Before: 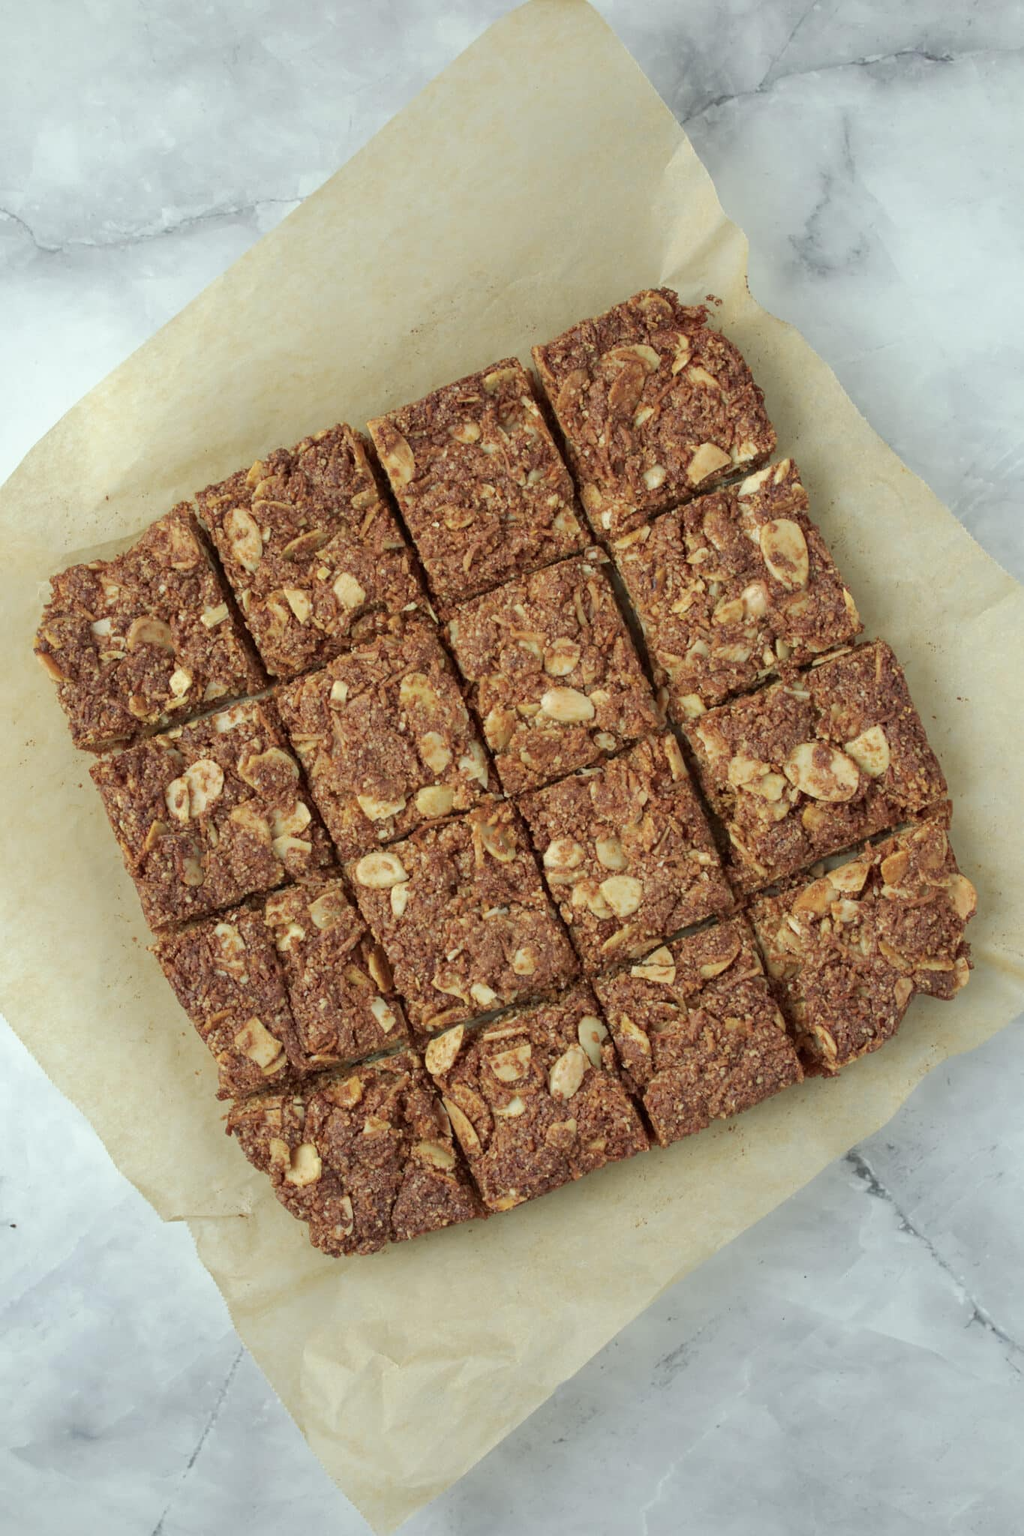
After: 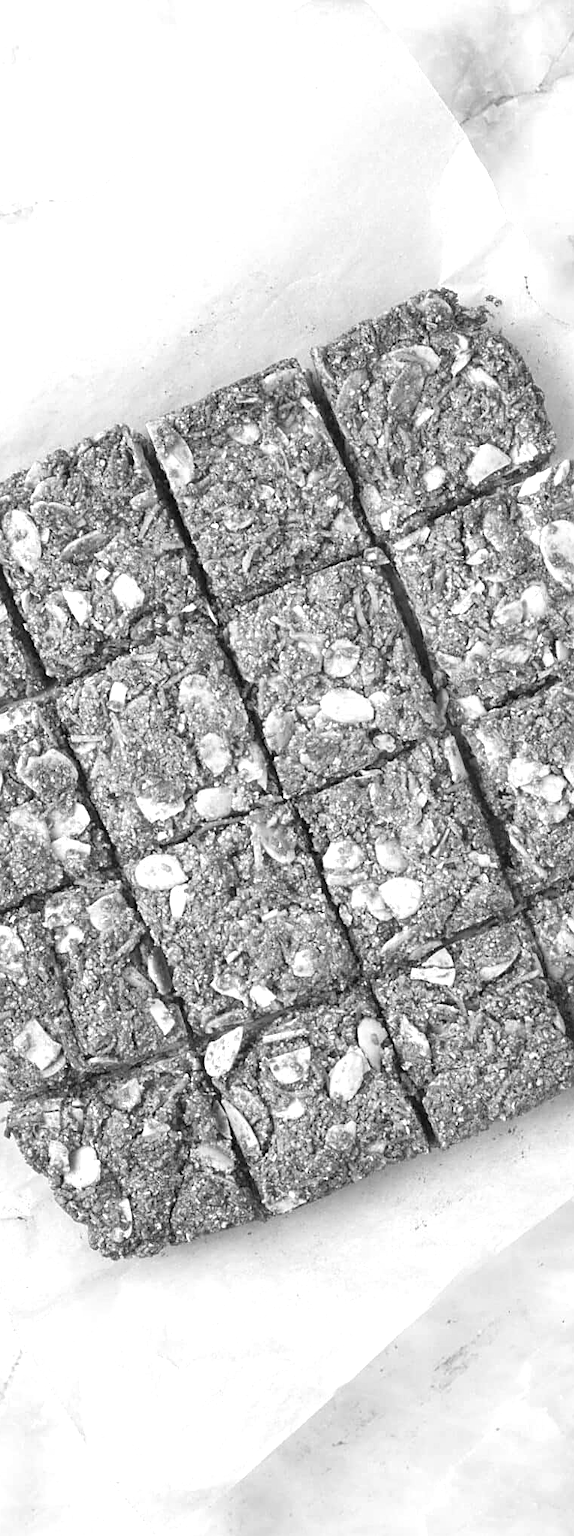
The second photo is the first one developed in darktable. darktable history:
exposure: black level correction 0, exposure 1.2 EV, compensate highlight preservation false
white balance: red 0.976, blue 1.04
color zones: curves: ch2 [(0, 0.5) (0.143, 0.5) (0.286, 0.489) (0.415, 0.421) (0.571, 0.5) (0.714, 0.5) (0.857, 0.5) (1, 0.5)]
monochrome: a 32, b 64, size 2.3
color balance: lift [1.004, 1.002, 1.002, 0.998], gamma [1, 1.007, 1.002, 0.993], gain [1, 0.977, 1.013, 1.023], contrast -3.64%
crop: left 21.674%, right 22.086%
sharpen: on, module defaults
contrast brightness saturation: saturation -0.04
